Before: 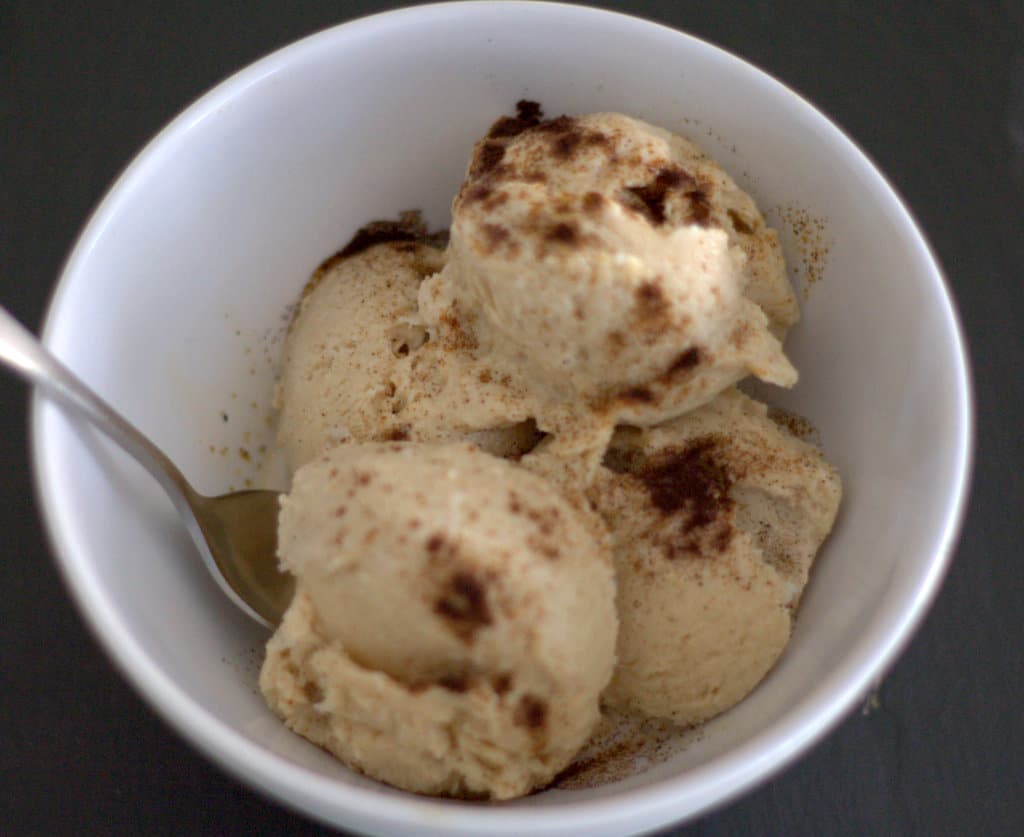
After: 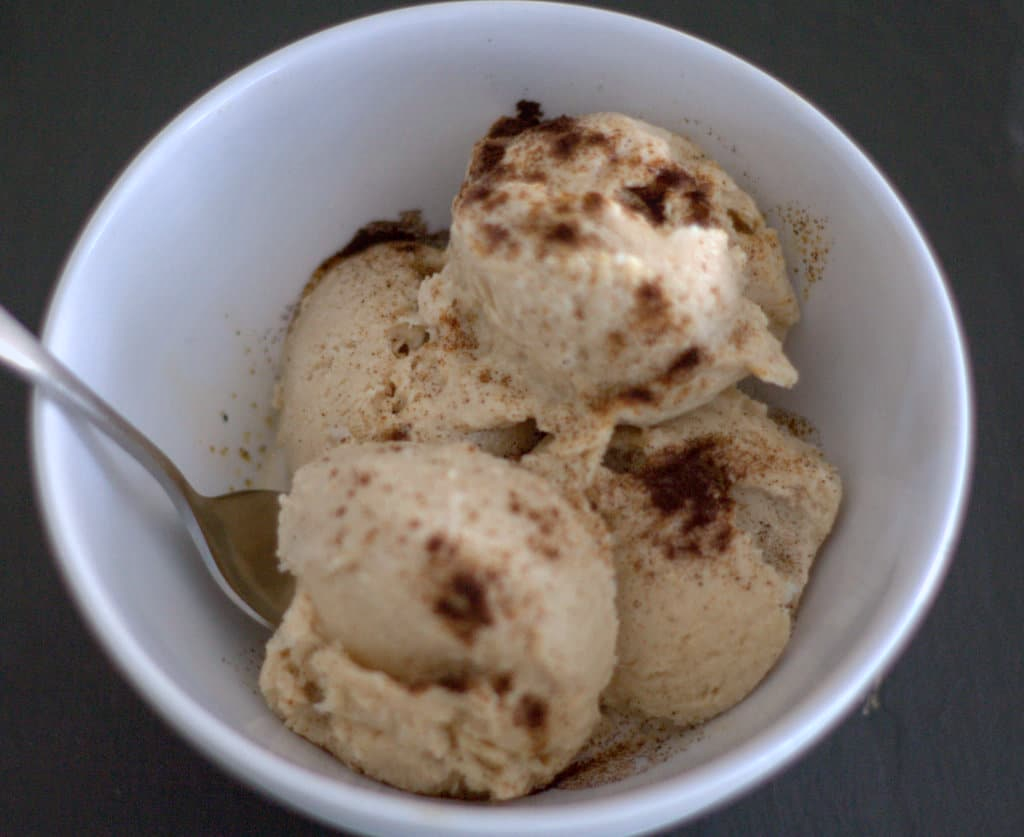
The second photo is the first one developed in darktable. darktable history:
color correction: highlights a* -0.772, highlights b* -8.92
local contrast: detail 110%
